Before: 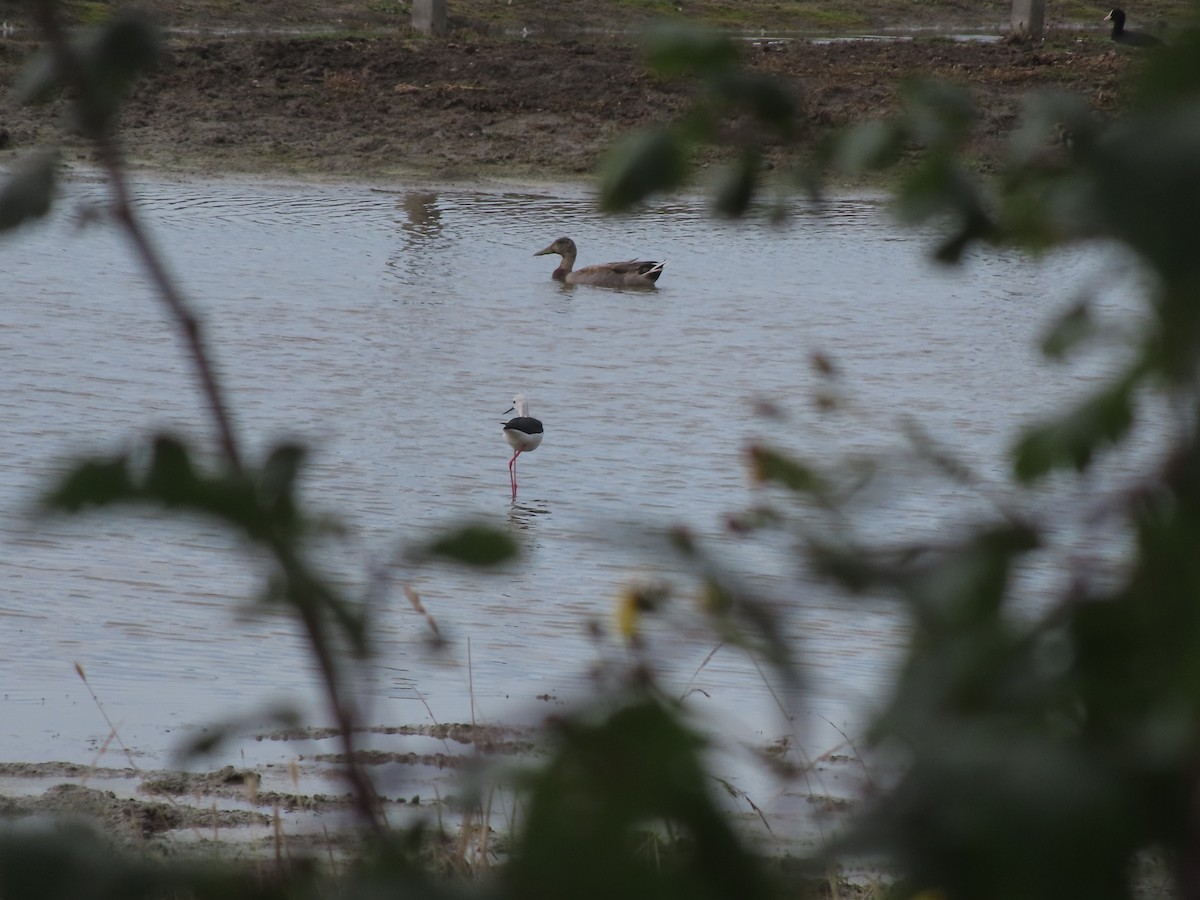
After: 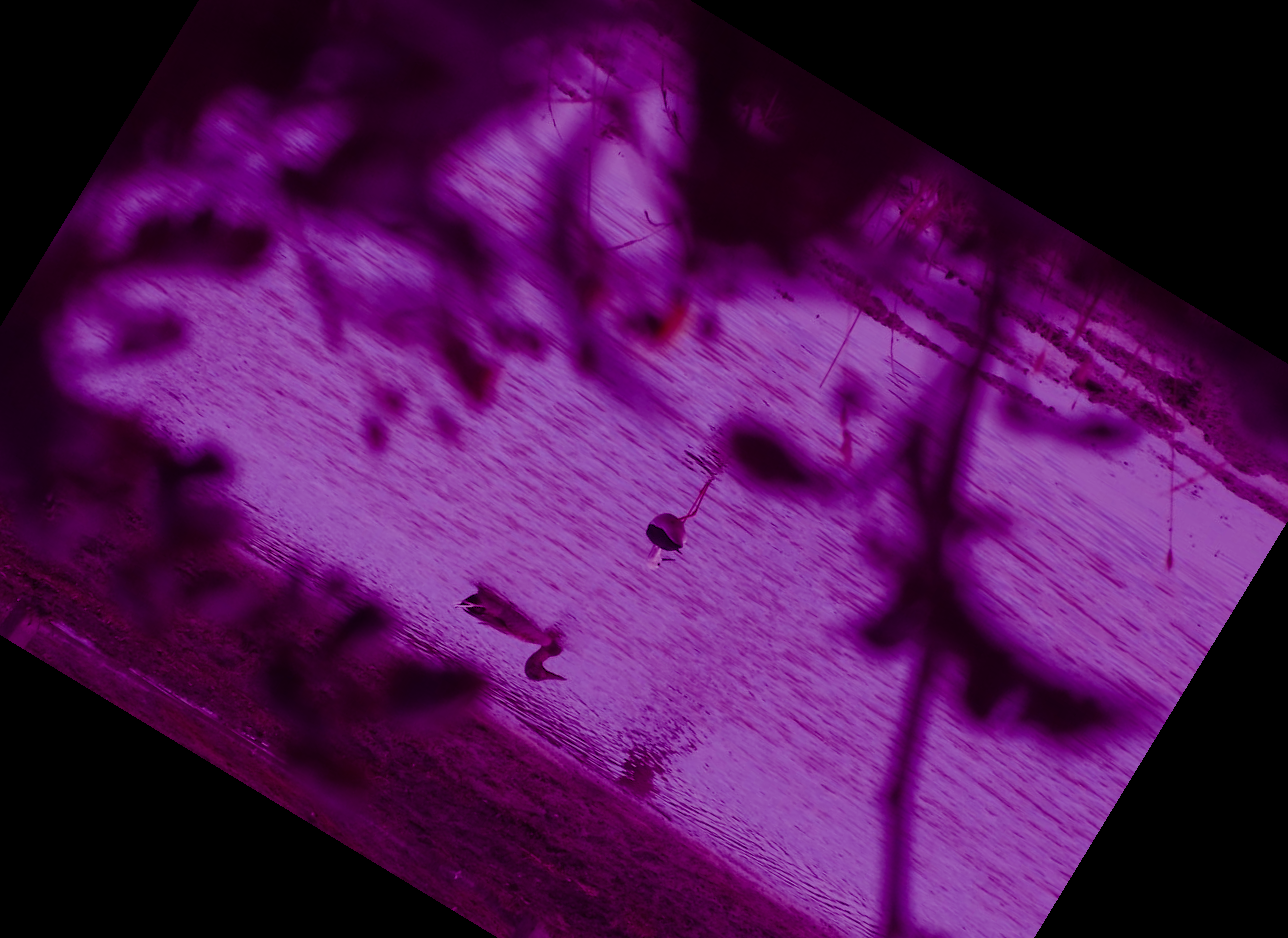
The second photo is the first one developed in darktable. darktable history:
color balance: mode lift, gamma, gain (sRGB), lift [1, 1, 0.101, 1]
crop and rotate: angle 148.68°, left 9.111%, top 15.603%, right 4.588%, bottom 17.041%
